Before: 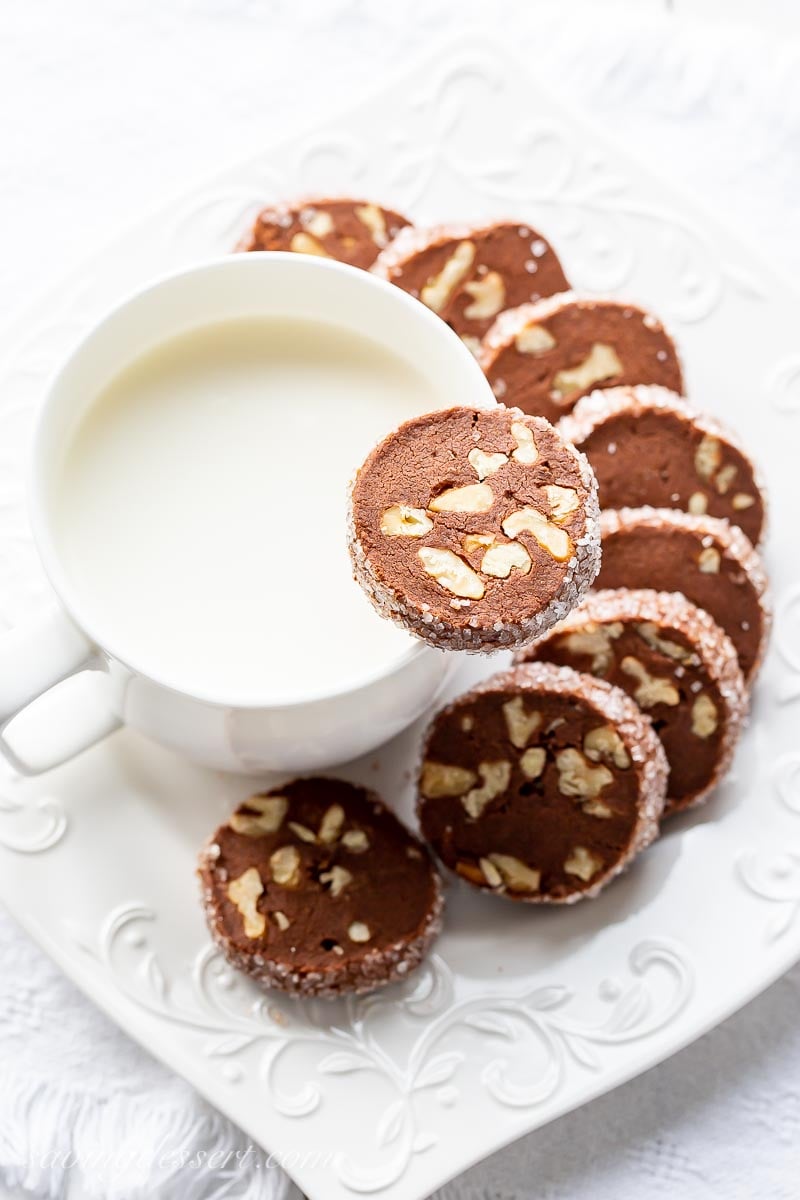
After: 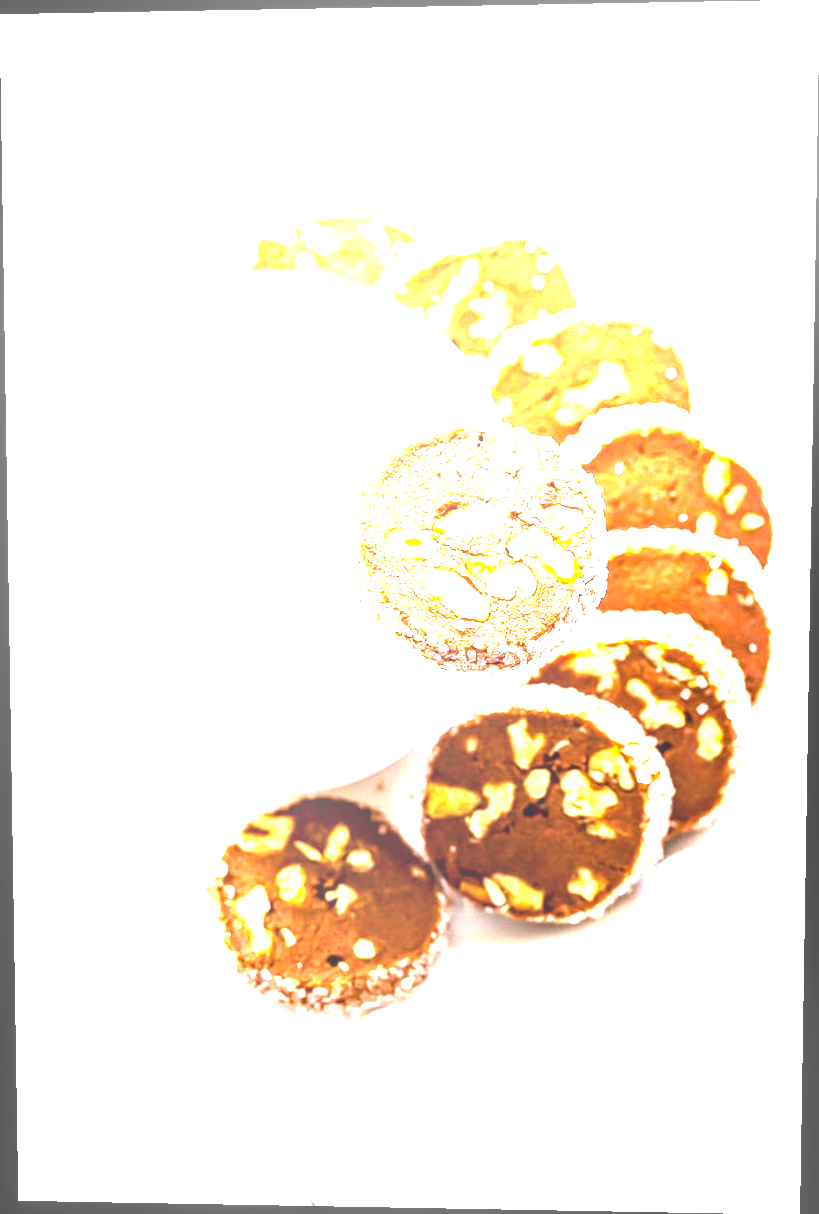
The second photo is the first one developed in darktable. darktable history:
rotate and perspective: lens shift (vertical) 0.048, lens shift (horizontal) -0.024, automatic cropping off
local contrast: on, module defaults
color balance rgb: perceptual saturation grading › global saturation 25%, perceptual brilliance grading › global brilliance 35%, perceptual brilliance grading › highlights 50%, perceptual brilliance grading › mid-tones 60%, perceptual brilliance grading › shadows 35%, global vibrance 20%
